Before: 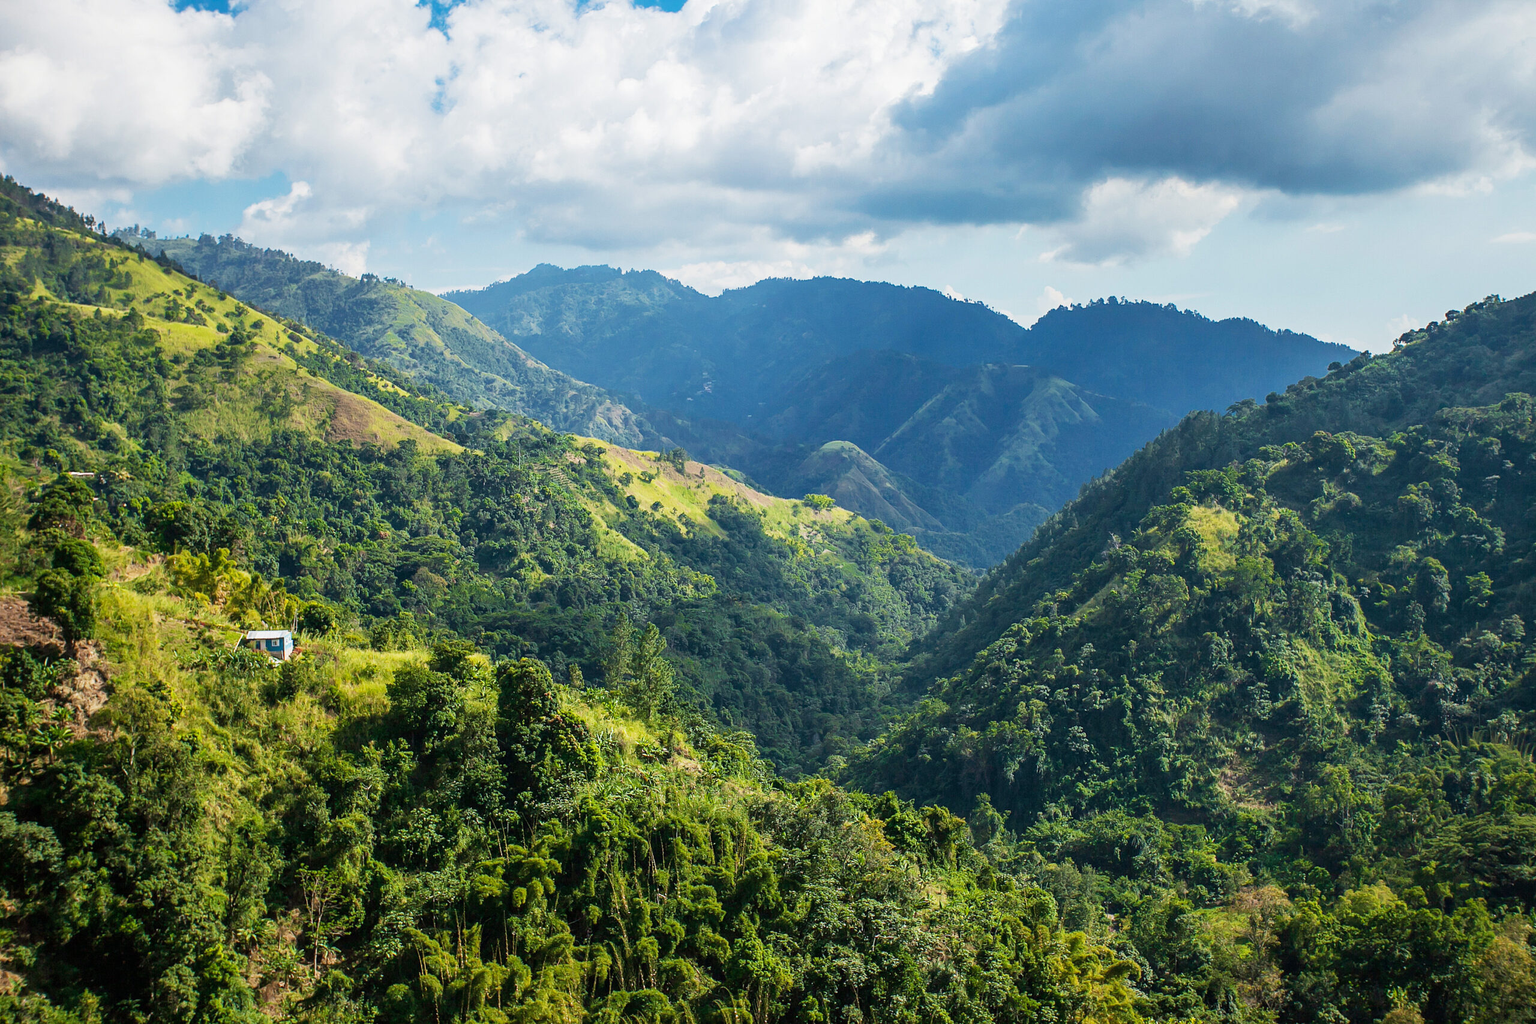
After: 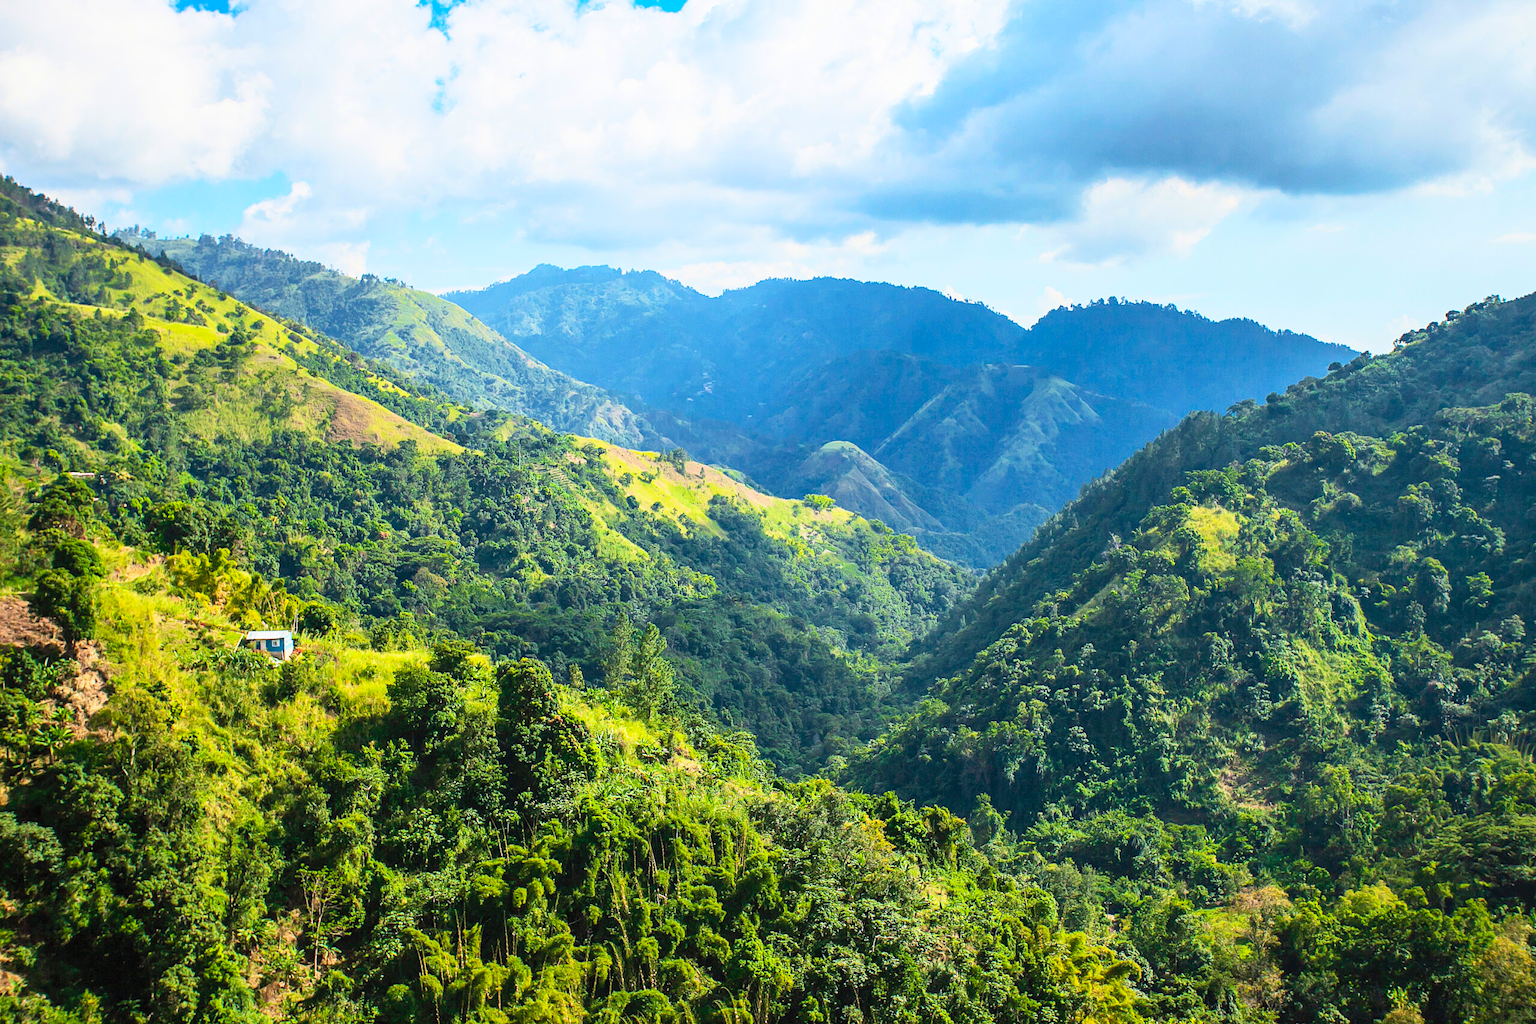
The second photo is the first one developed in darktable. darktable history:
contrast brightness saturation: contrast 0.237, brightness 0.249, saturation 0.374
